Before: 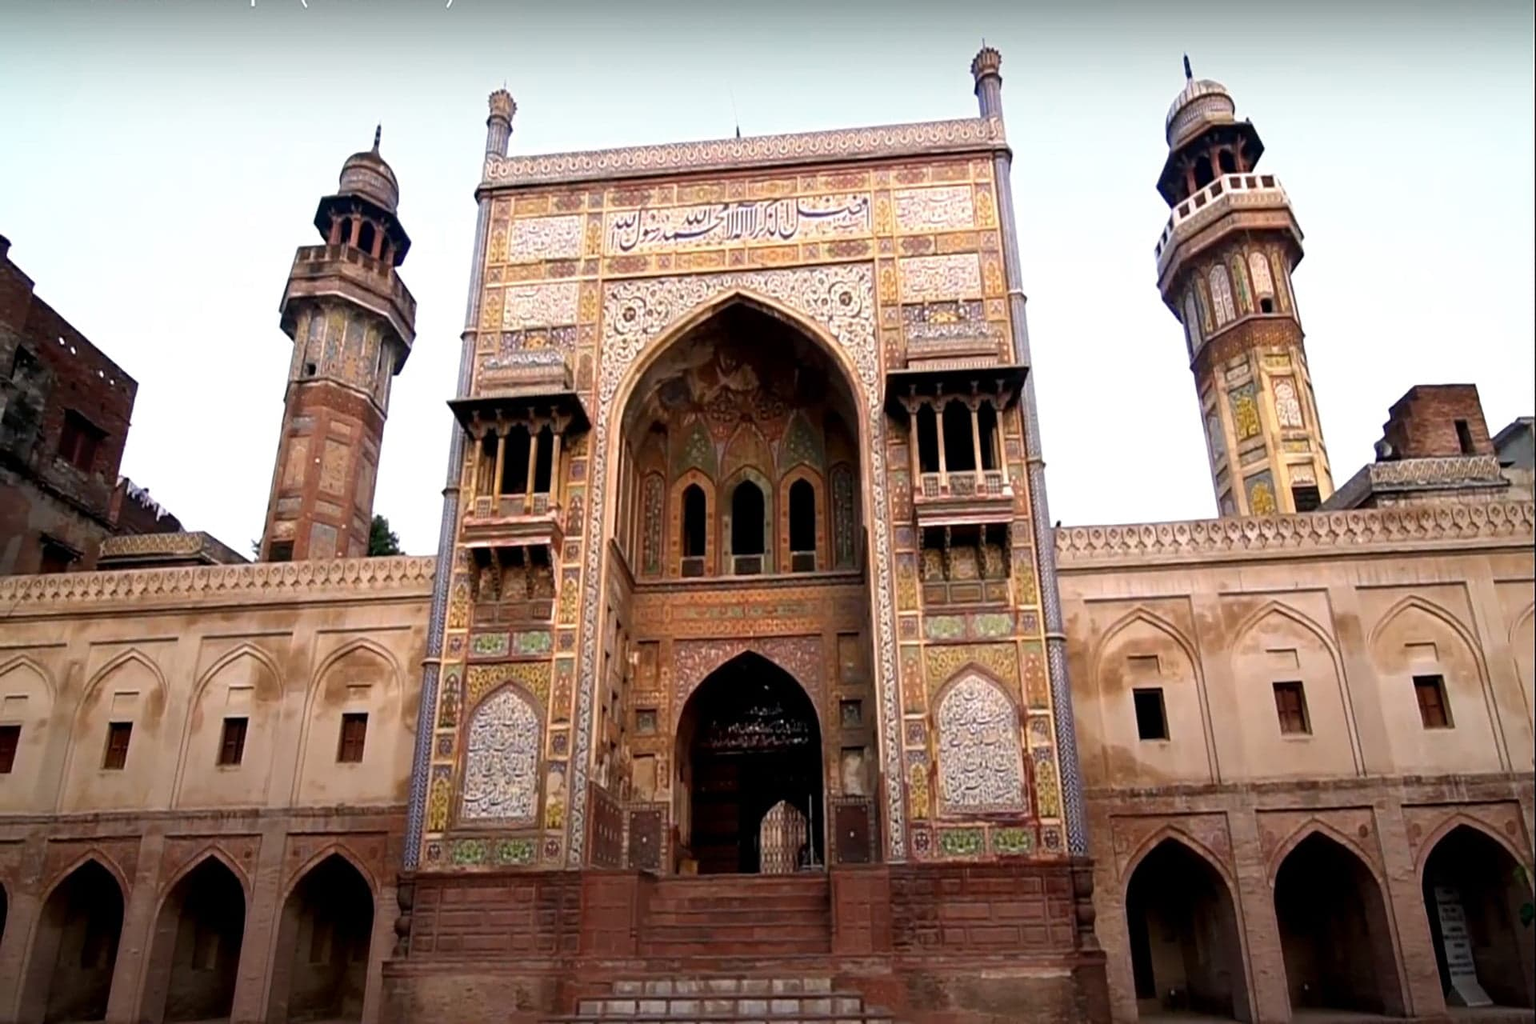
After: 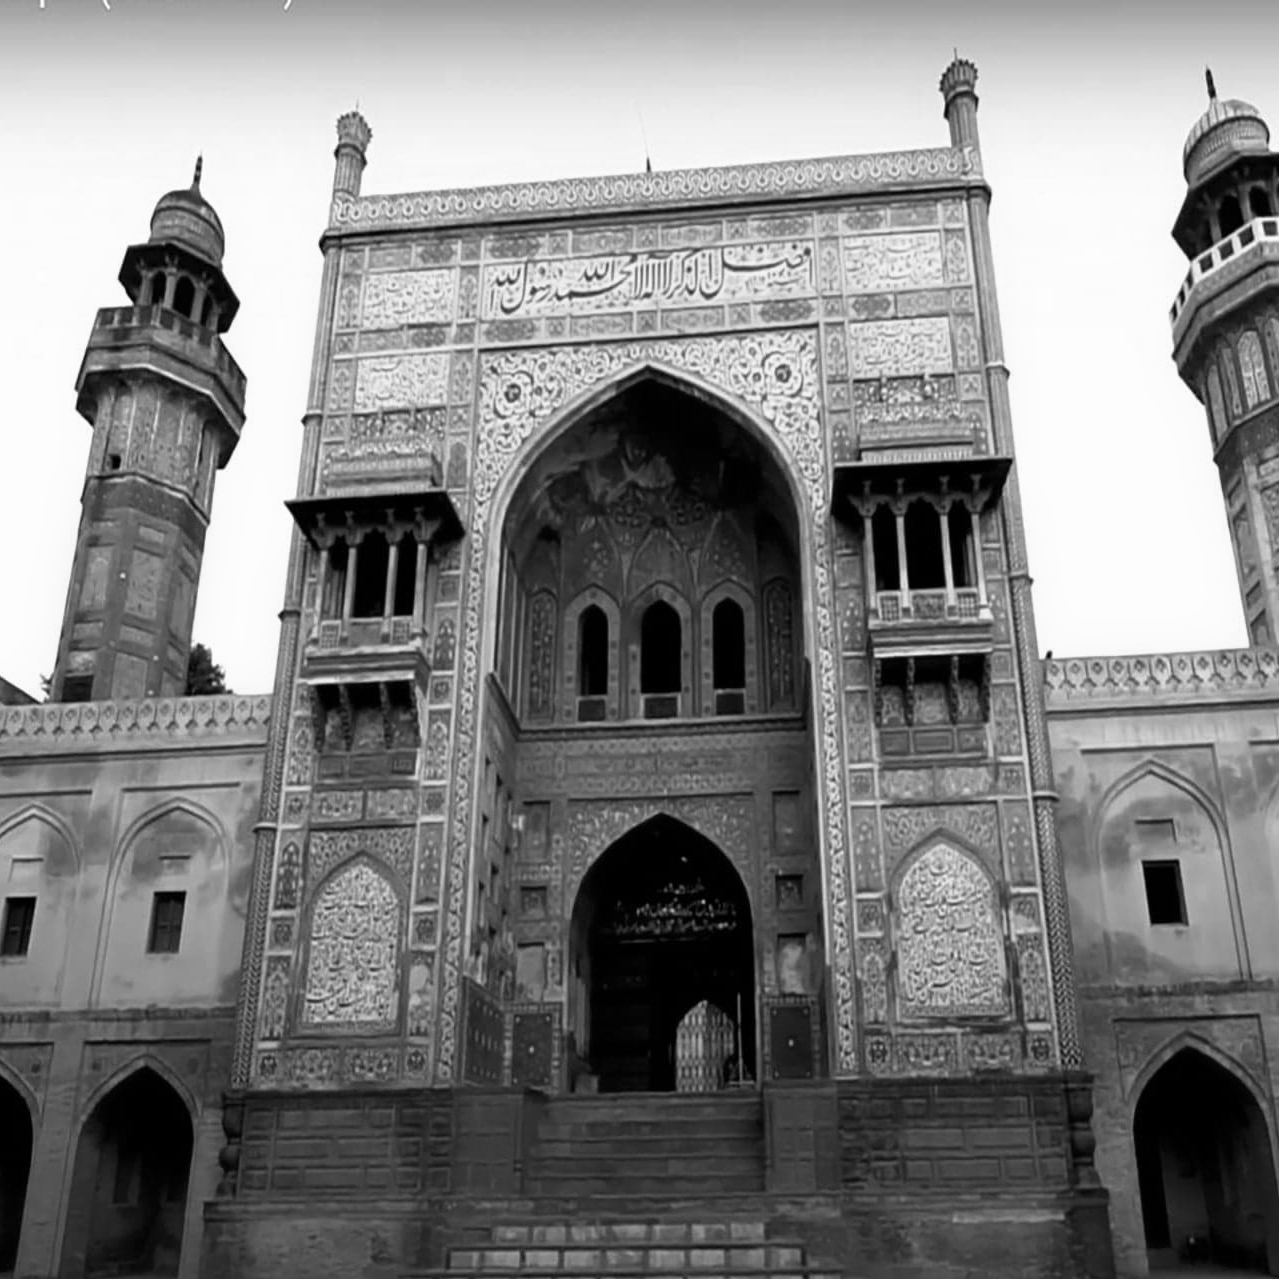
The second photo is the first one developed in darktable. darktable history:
monochrome: a -11.7, b 1.62, size 0.5, highlights 0.38
crop and rotate: left 14.292%, right 19.041%
